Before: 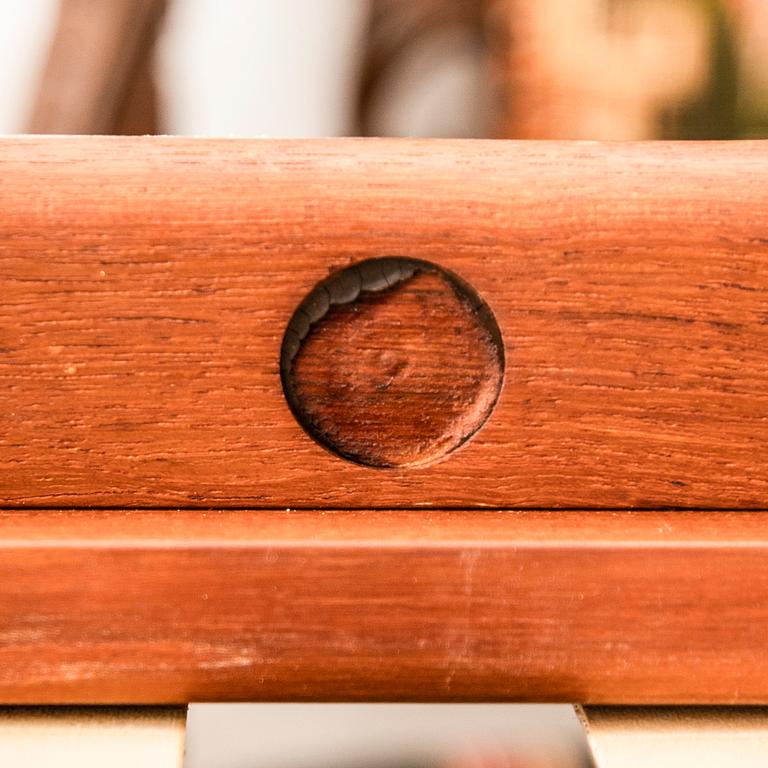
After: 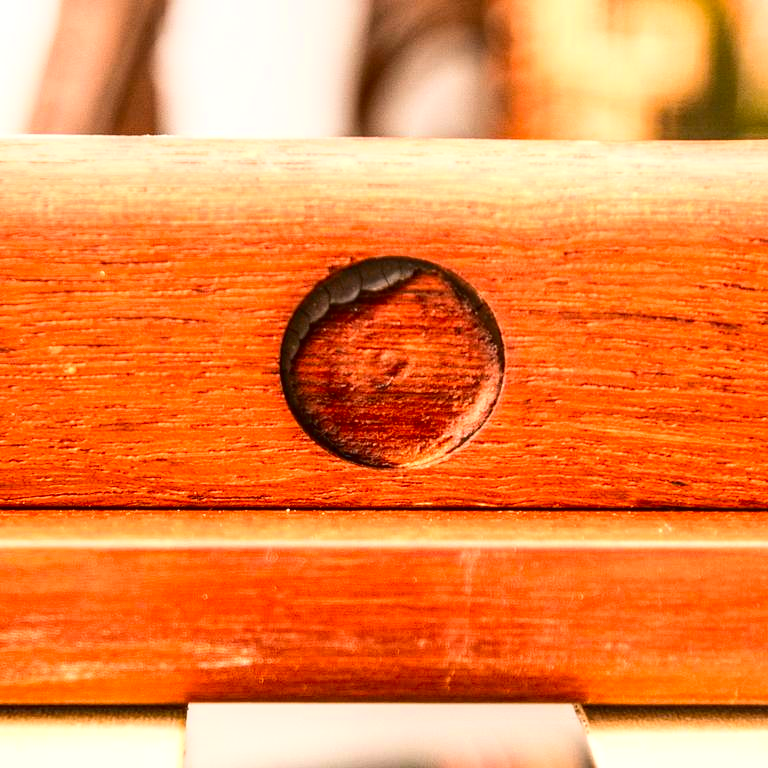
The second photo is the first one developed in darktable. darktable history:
local contrast: on, module defaults
contrast brightness saturation: contrast 0.089, saturation 0.278
tone curve: curves: ch0 [(0.003, 0.029) (0.202, 0.232) (0.46, 0.56) (0.611, 0.739) (0.843, 0.941) (1, 0.99)]; ch1 [(0, 0) (0.35, 0.356) (0.45, 0.453) (0.508, 0.515) (0.617, 0.601) (1, 1)]; ch2 [(0, 0) (0.456, 0.469) (0.5, 0.5) (0.556, 0.566) (0.635, 0.642) (1, 1)]
